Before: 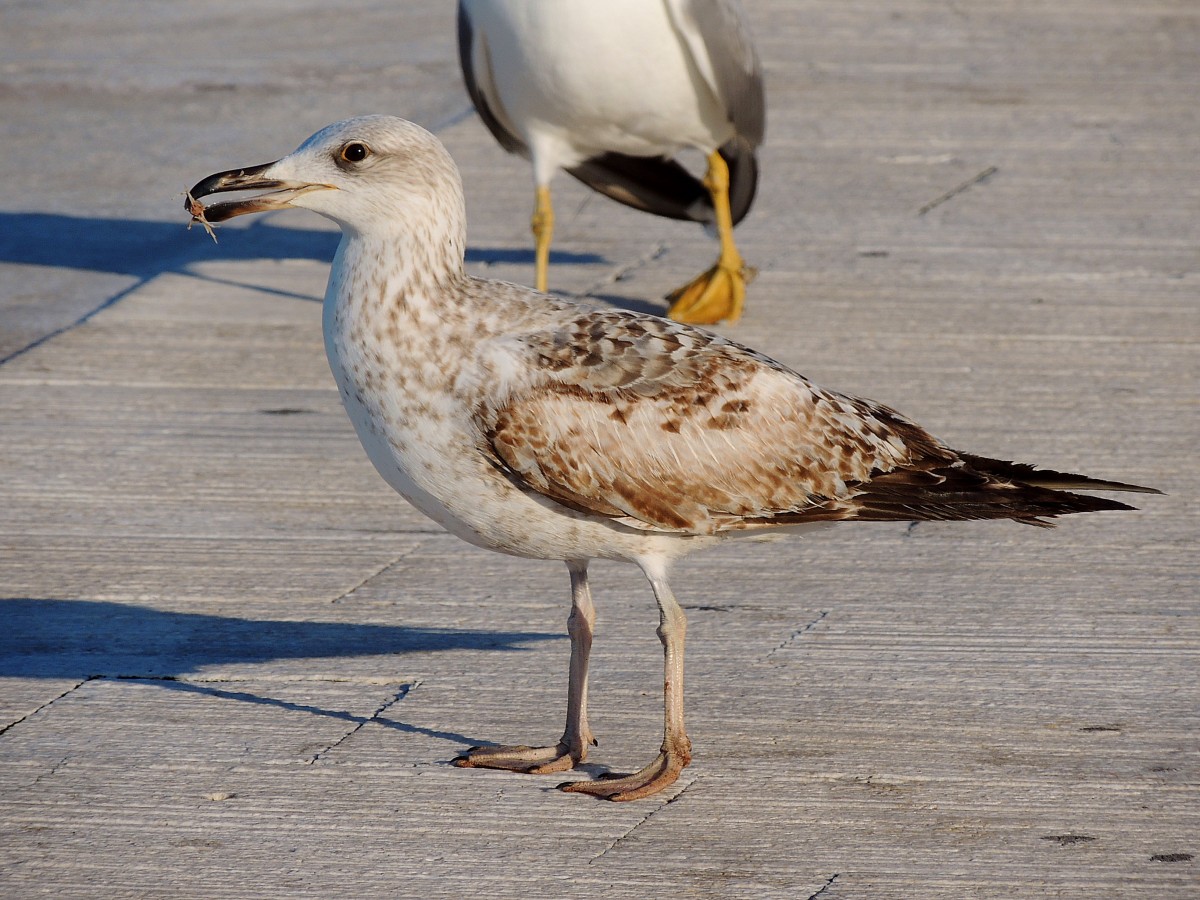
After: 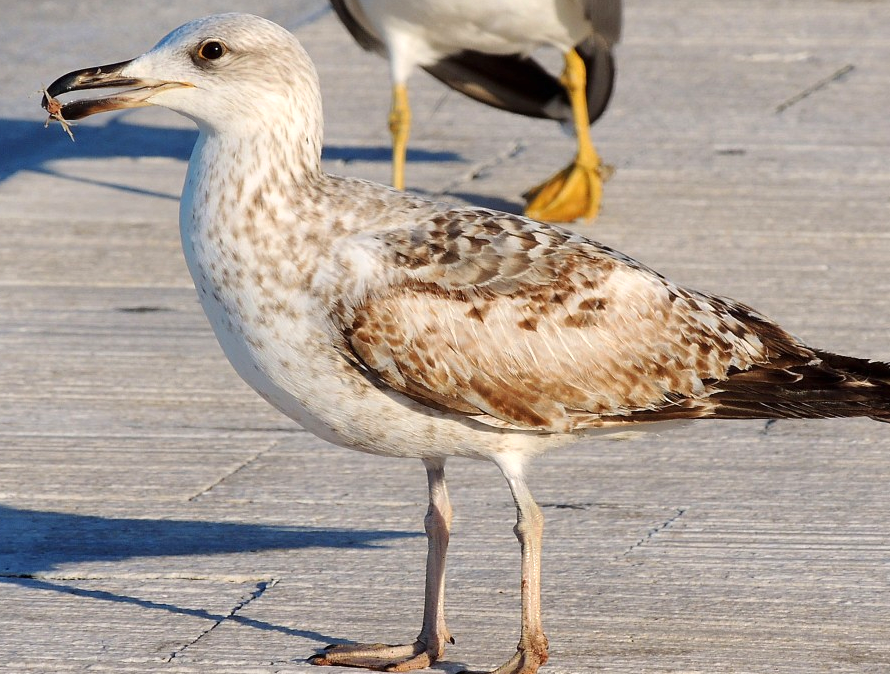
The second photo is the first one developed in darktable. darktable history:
crop and rotate: left 11.971%, top 11.337%, right 13.806%, bottom 13.673%
exposure: black level correction 0, exposure 0.498 EV, compensate exposure bias true, compensate highlight preservation false
